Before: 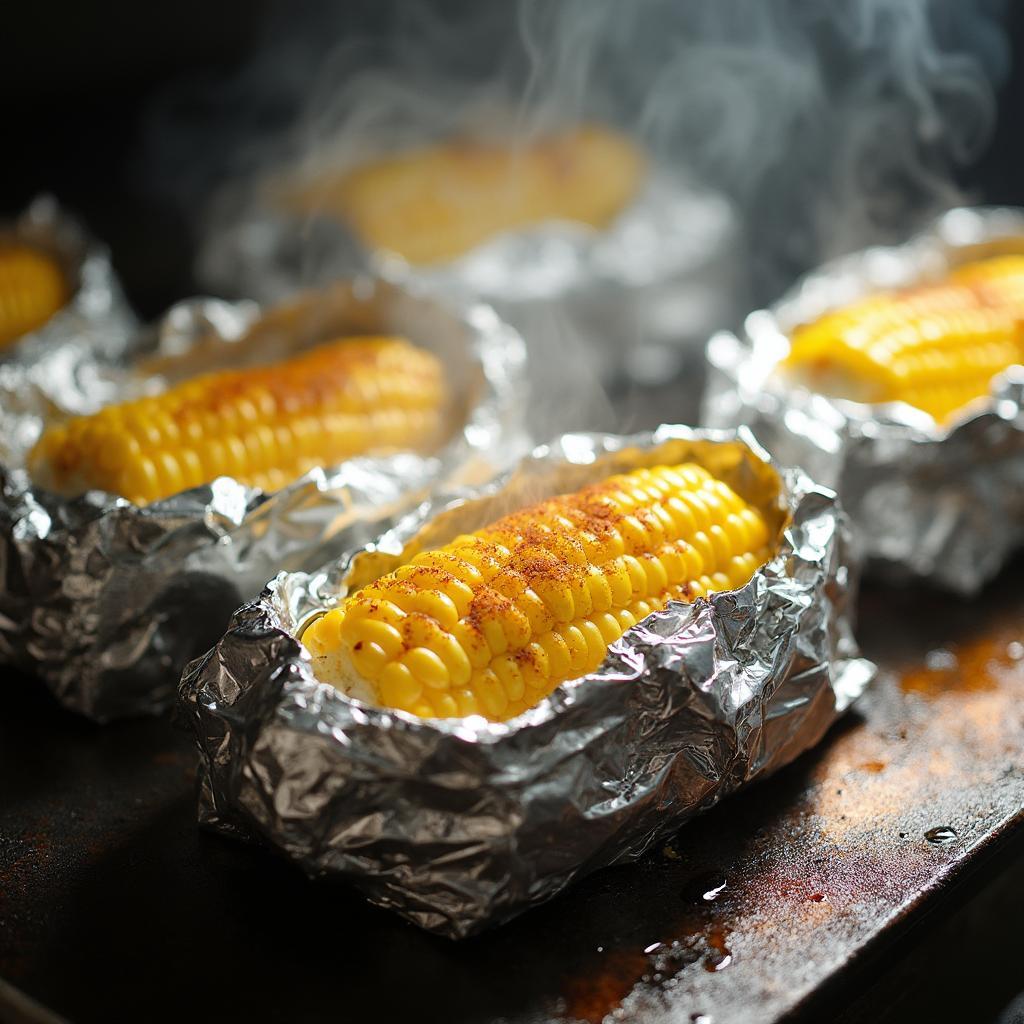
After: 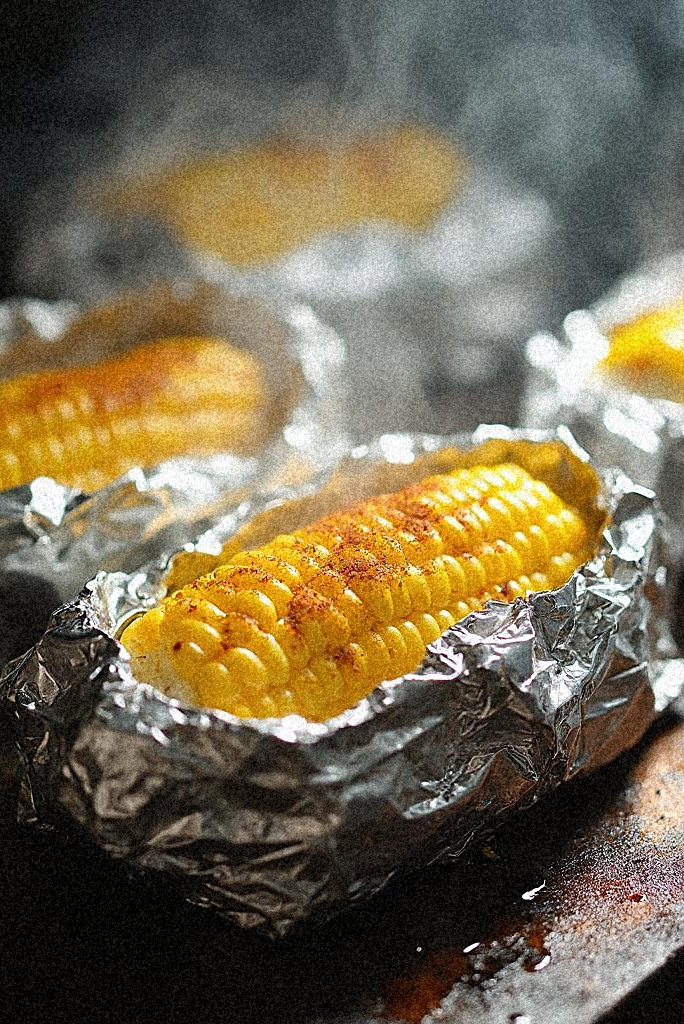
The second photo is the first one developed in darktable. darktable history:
sharpen: on, module defaults
crop and rotate: left 17.732%, right 15.423%
grain: coarseness 46.9 ISO, strength 50.21%, mid-tones bias 0%
